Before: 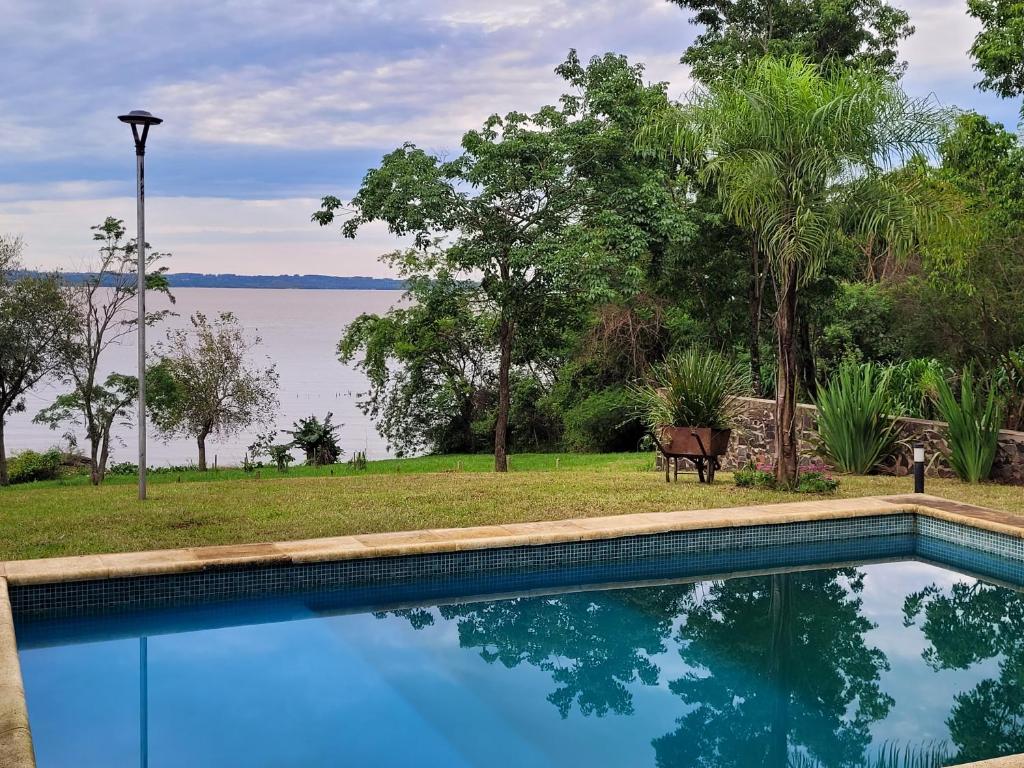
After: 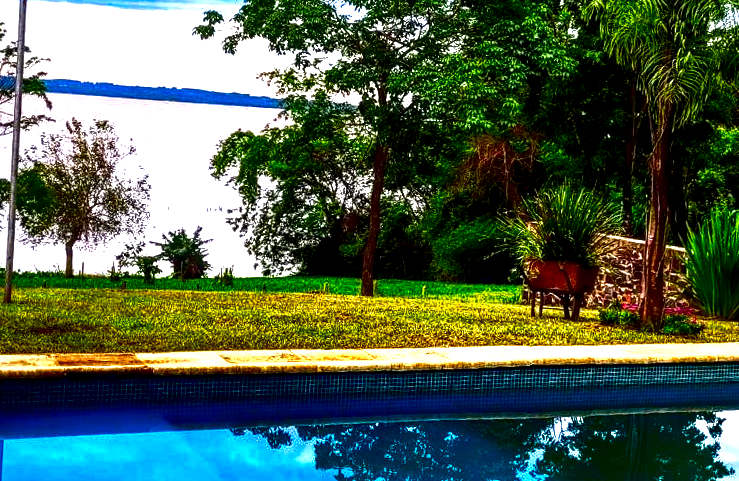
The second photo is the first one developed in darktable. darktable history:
contrast brightness saturation: brightness -1, saturation 1
crop and rotate: angle -3.37°, left 9.79%, top 20.73%, right 12.42%, bottom 11.82%
local contrast: highlights 19%, detail 186%
exposure: exposure 1.2 EV, compensate highlight preservation false
